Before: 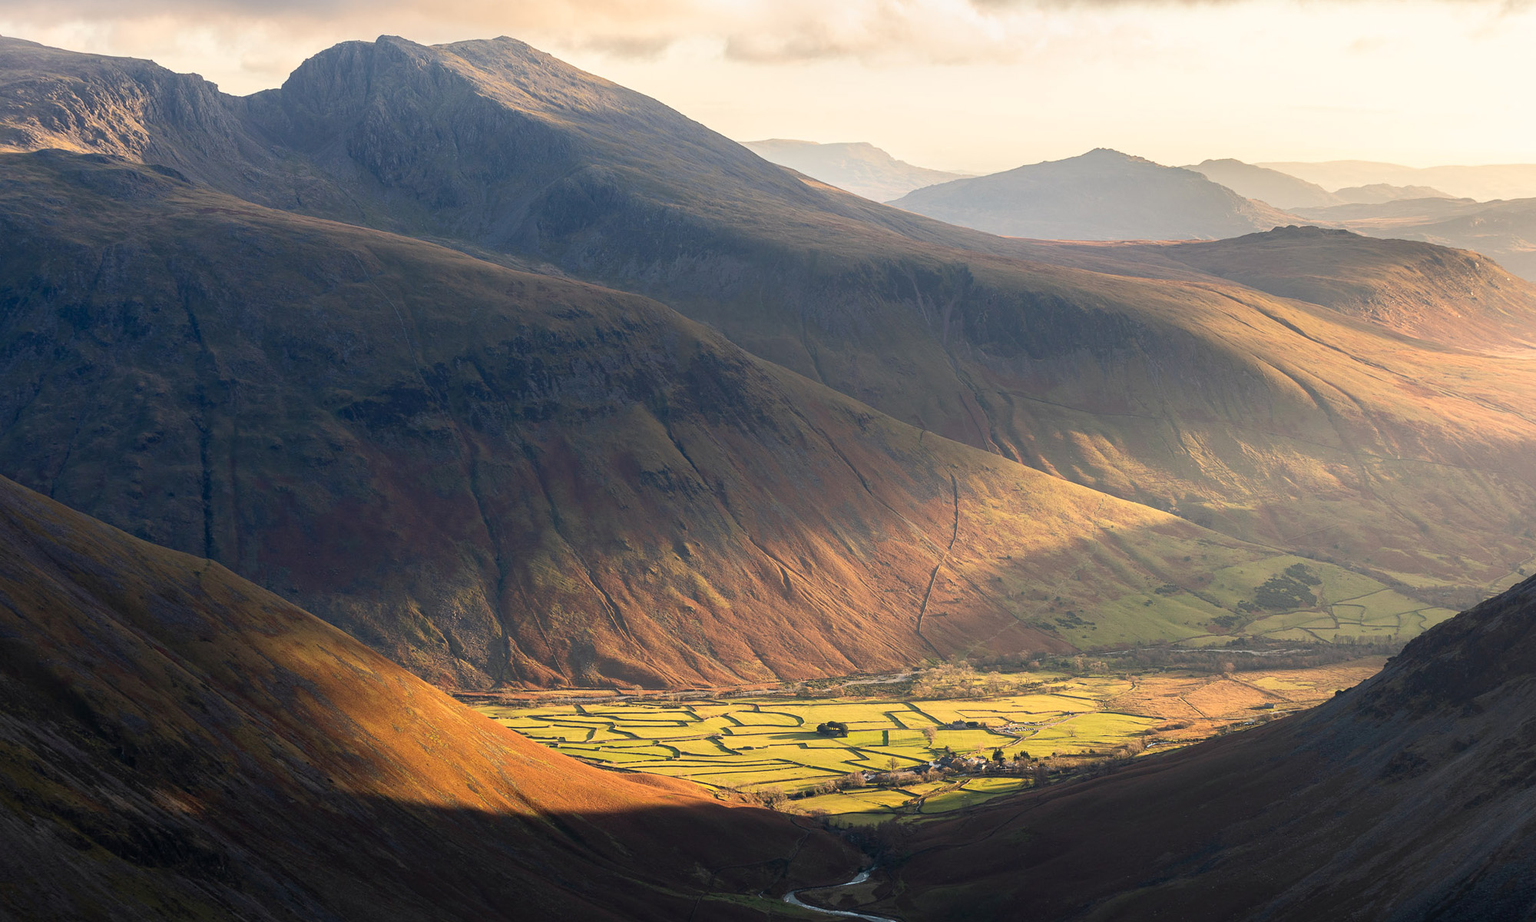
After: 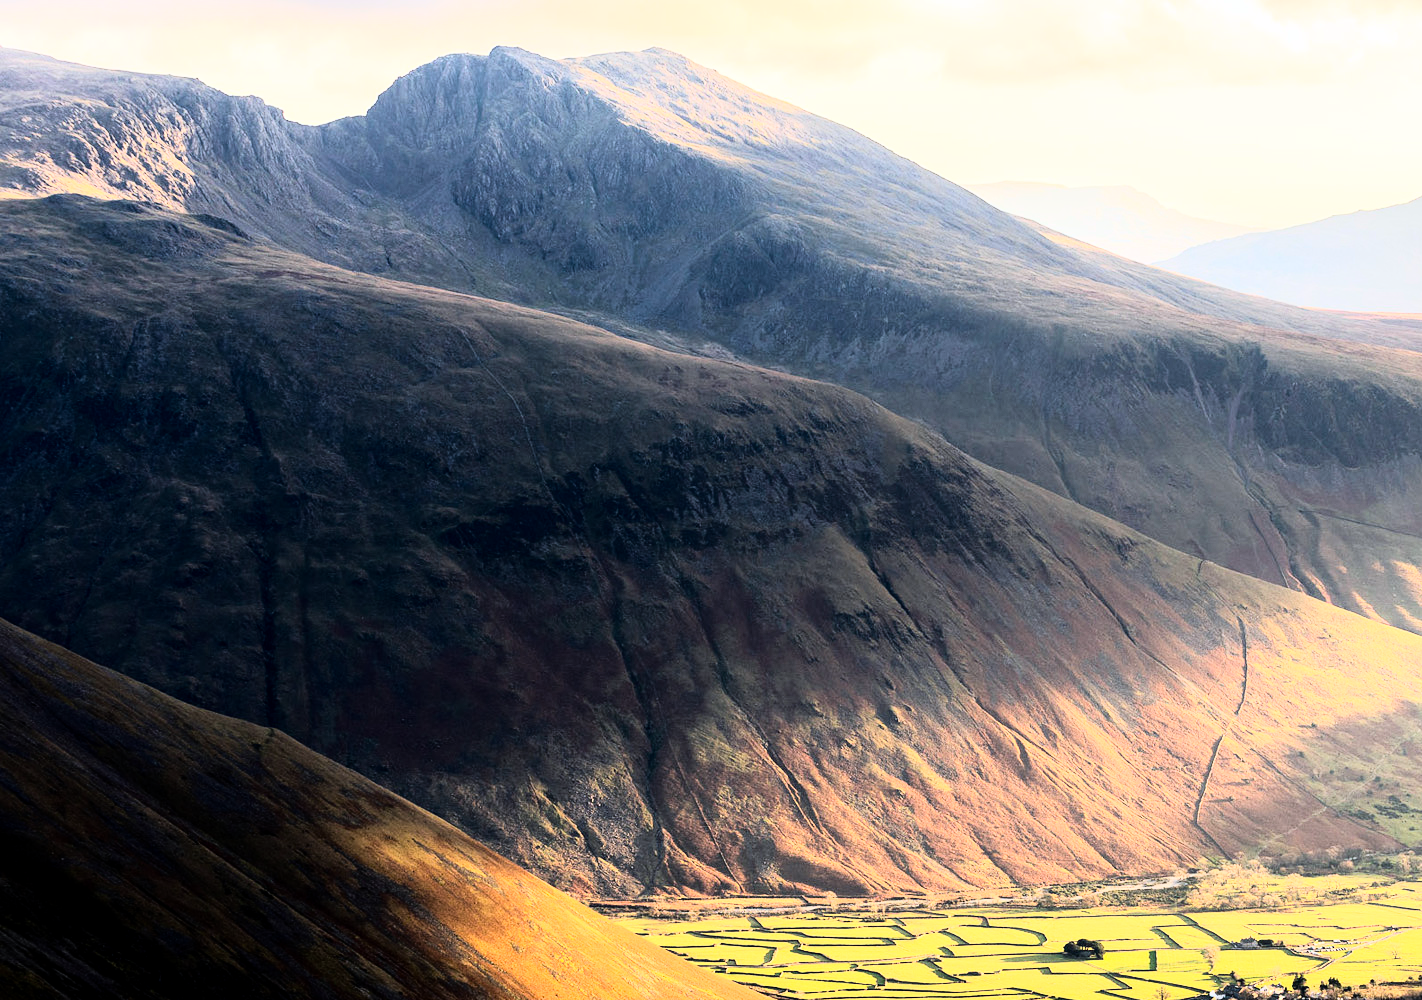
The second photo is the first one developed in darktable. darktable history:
color calibration: x 0.355, y 0.367, temperature 4700.38 K
exposure: black level correction 0.01, exposure 0.011 EV, compensate highlight preservation false
rgb curve: curves: ch0 [(0, 0) (0.21, 0.15) (0.24, 0.21) (0.5, 0.75) (0.75, 0.96) (0.89, 0.99) (1, 1)]; ch1 [(0, 0.02) (0.21, 0.13) (0.25, 0.2) (0.5, 0.67) (0.75, 0.9) (0.89, 0.97) (1, 1)]; ch2 [(0, 0.02) (0.21, 0.13) (0.25, 0.2) (0.5, 0.67) (0.75, 0.9) (0.89, 0.97) (1, 1)], compensate middle gray true
tone equalizer: on, module defaults
crop: right 28.885%, bottom 16.626%
